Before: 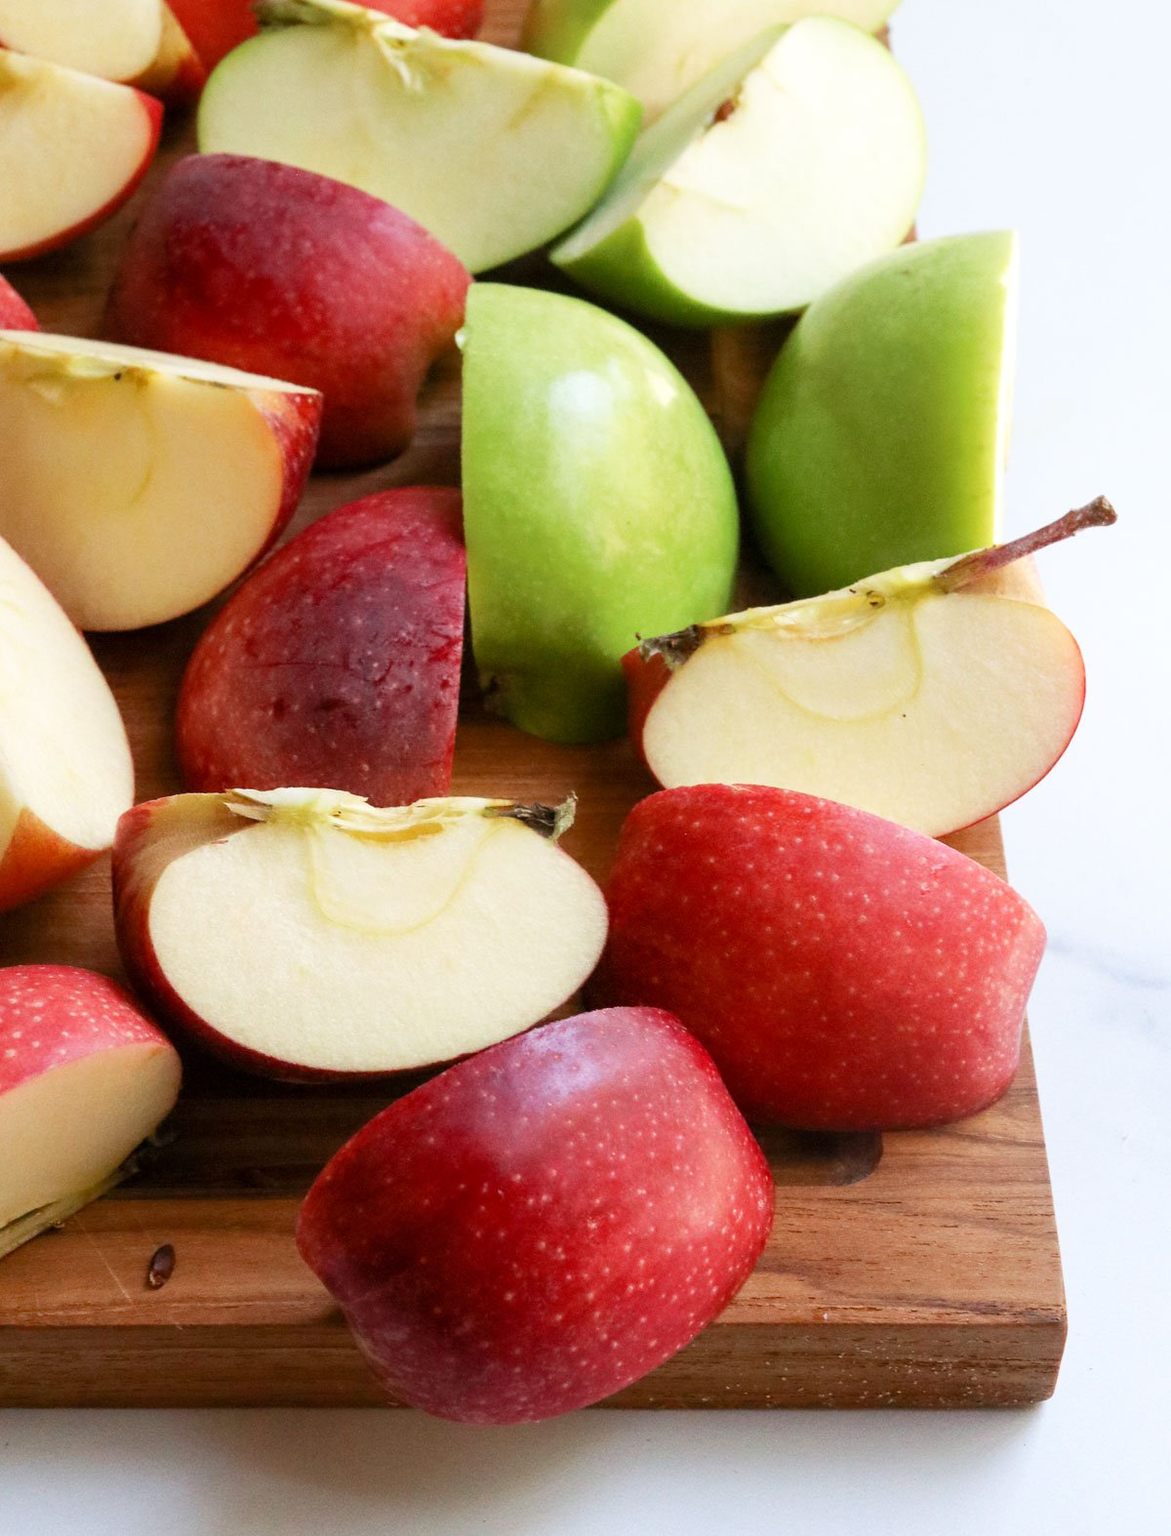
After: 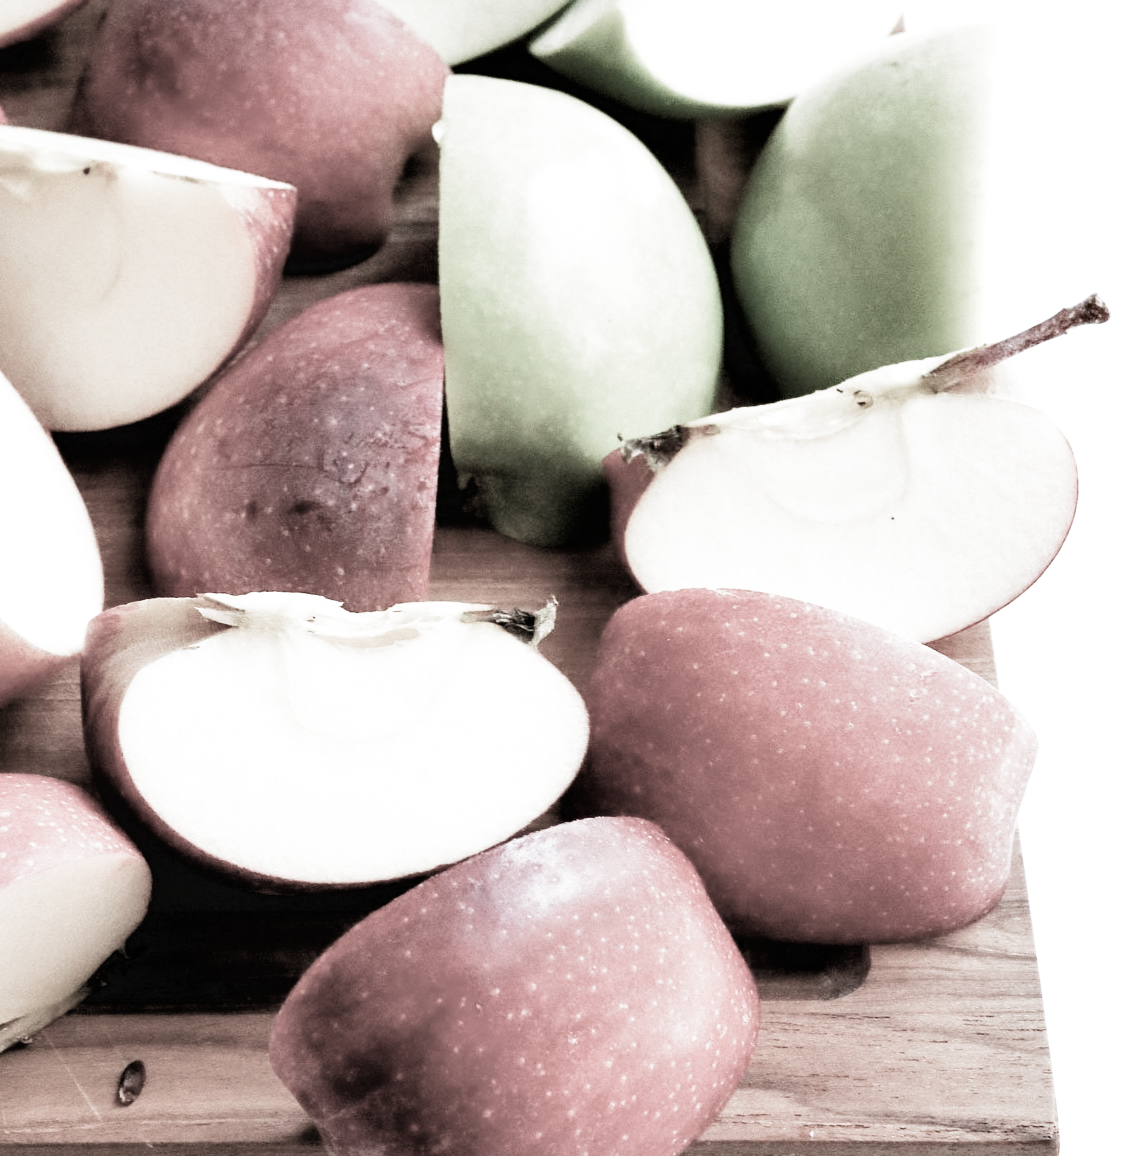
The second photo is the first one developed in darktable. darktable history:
crop and rotate: left 2.85%, top 13.784%, right 1.879%, bottom 12.769%
shadows and highlights: white point adjustment 0.034, soften with gaussian
filmic rgb: black relative exposure -5.14 EV, white relative exposure 3.98 EV, threshold 2.99 EV, hardness 2.9, contrast 1.3, highlights saturation mix -31.41%, preserve chrominance RGB euclidean norm (legacy), color science v4 (2020), enable highlight reconstruction true
exposure: black level correction 0.008, exposure 0.978 EV, compensate exposure bias true, compensate highlight preservation false
